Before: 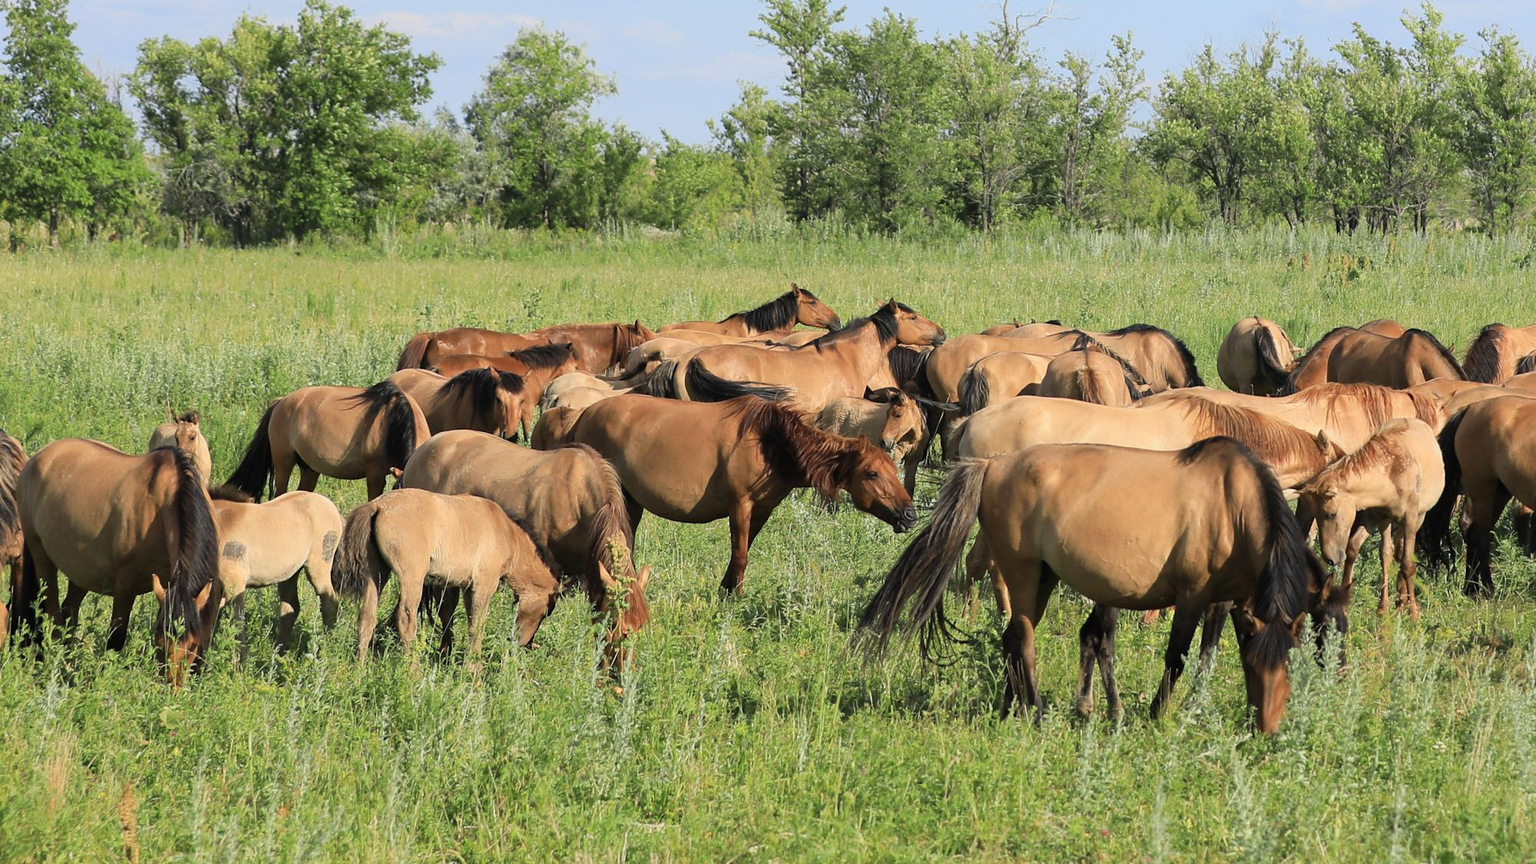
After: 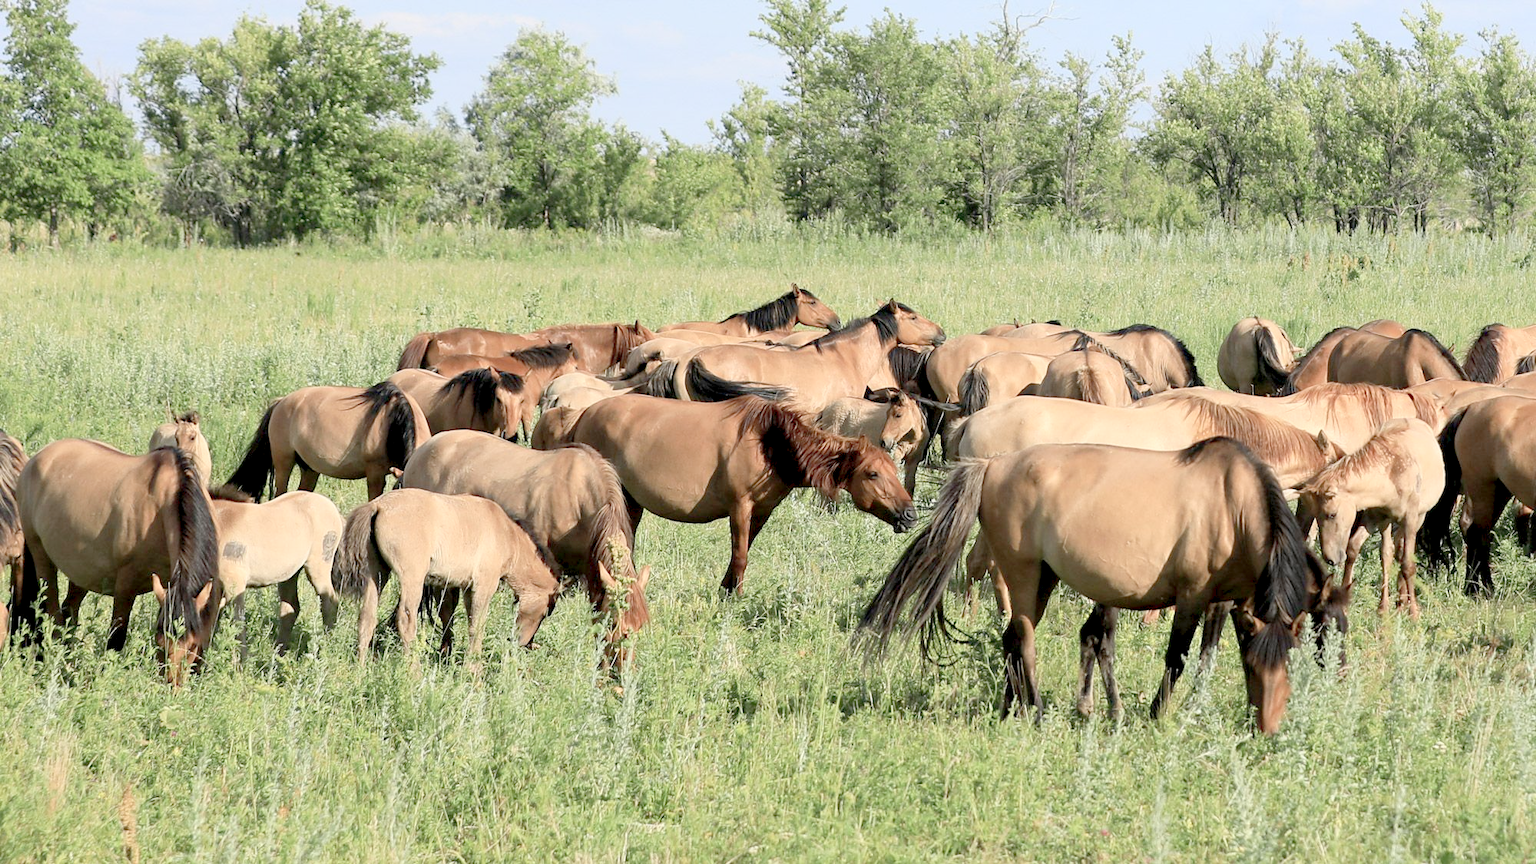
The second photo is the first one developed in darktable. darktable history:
exposure: black level correction 0.007, compensate highlight preservation false
contrast brightness saturation: contrast 0.096, saturation -0.376
levels: gray 50.72%, levels [0, 0.397, 0.955]
